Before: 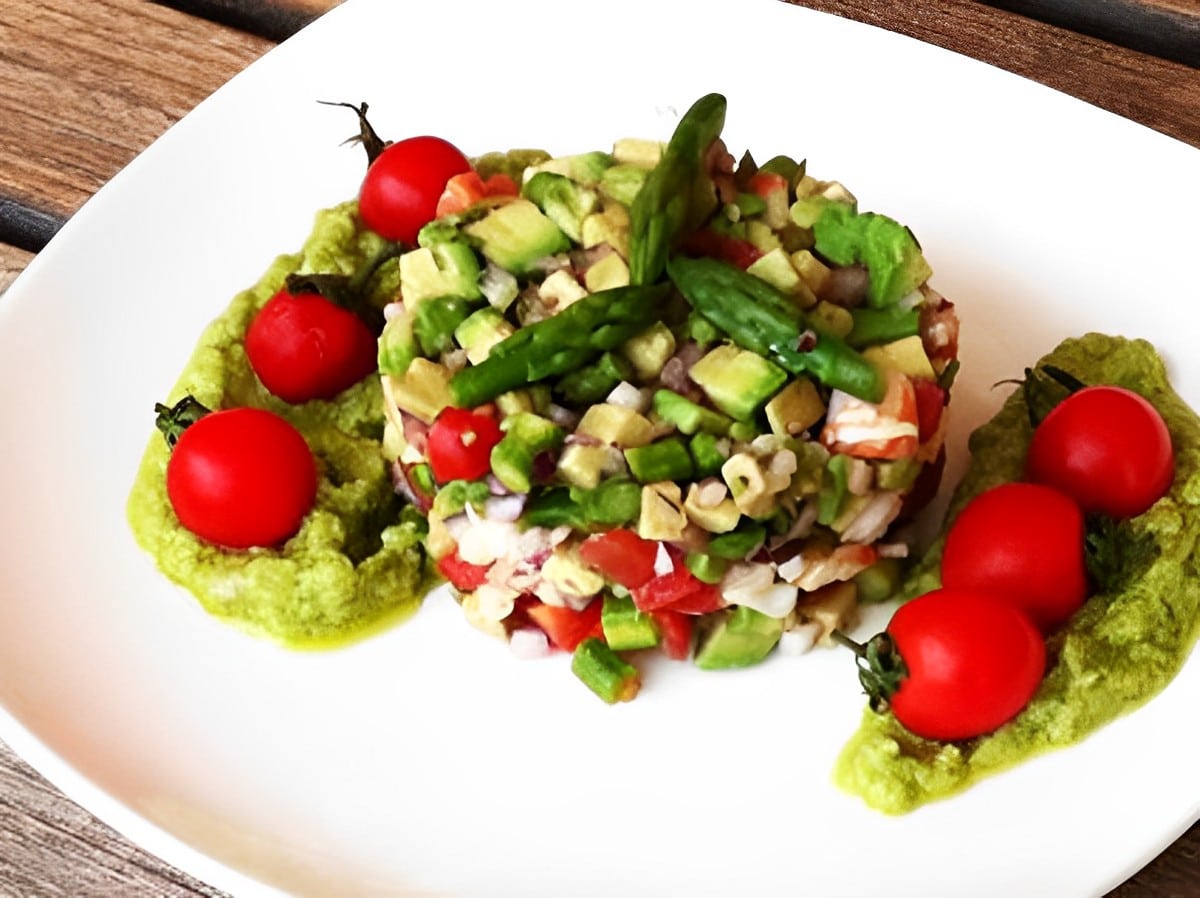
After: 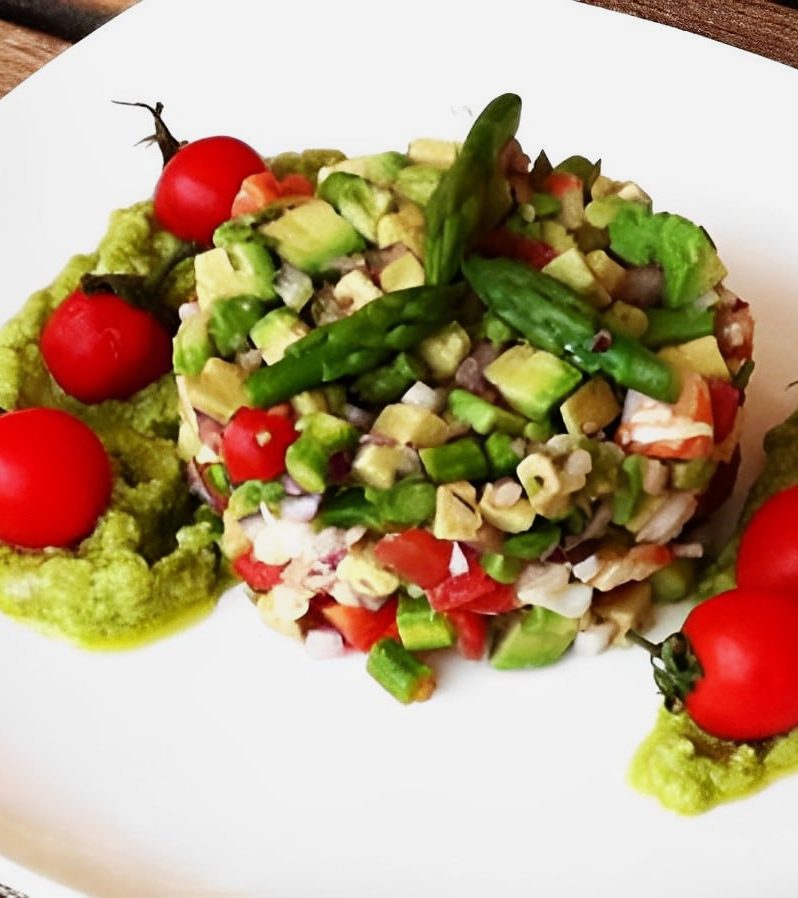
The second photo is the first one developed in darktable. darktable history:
exposure: exposure -0.155 EV, compensate highlight preservation false
crop: left 17.12%, right 16.324%
